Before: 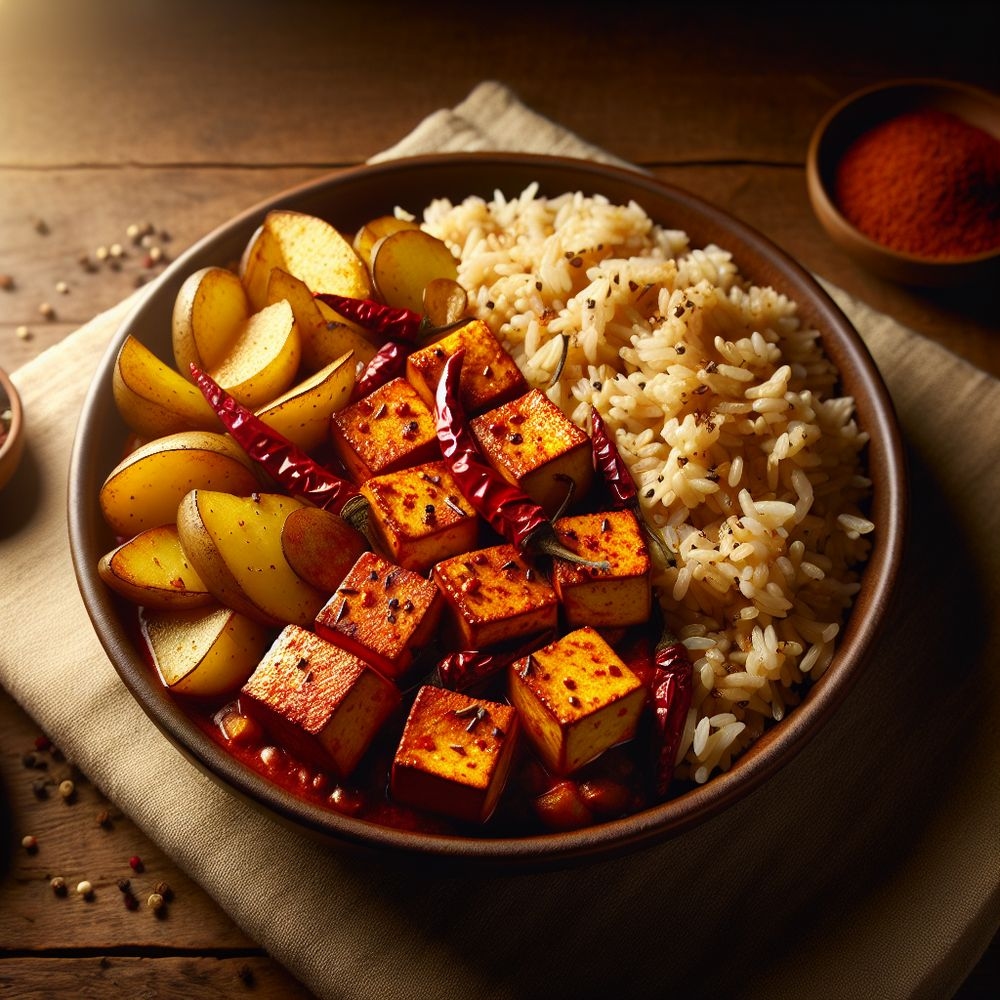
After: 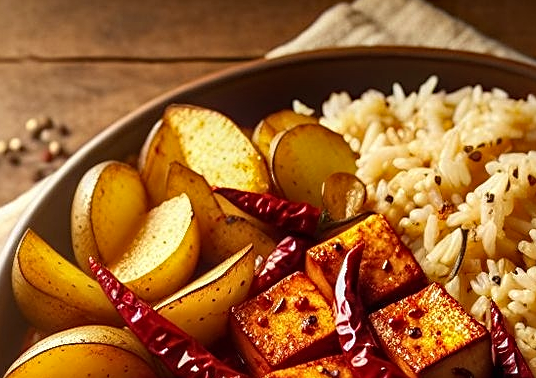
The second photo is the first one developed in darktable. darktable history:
crop: left 10.121%, top 10.631%, right 36.218%, bottom 51.526%
local contrast: on, module defaults
sharpen: on, module defaults
haze removal: compatibility mode true, adaptive false
